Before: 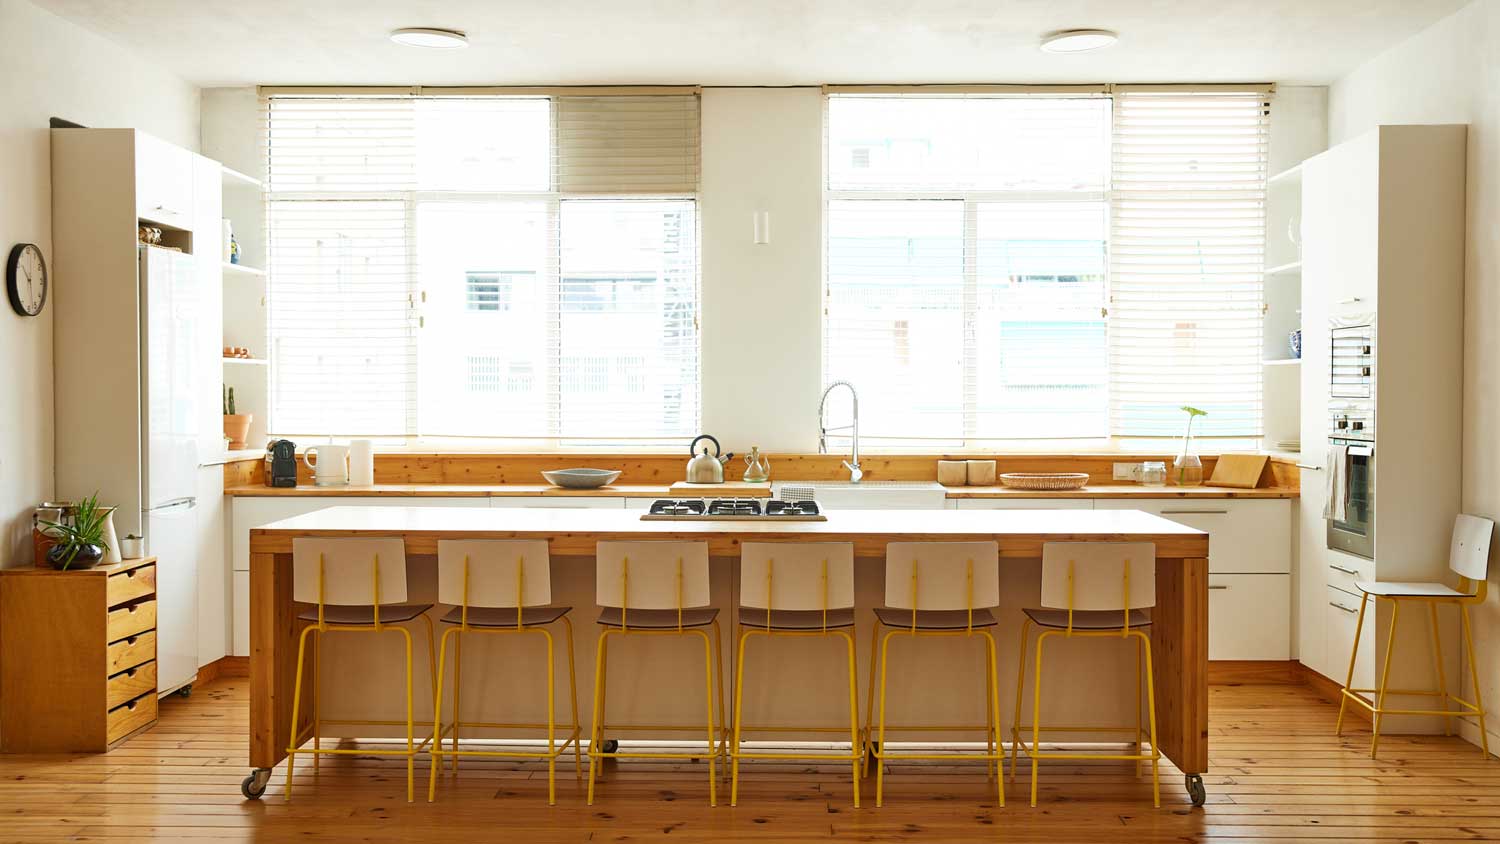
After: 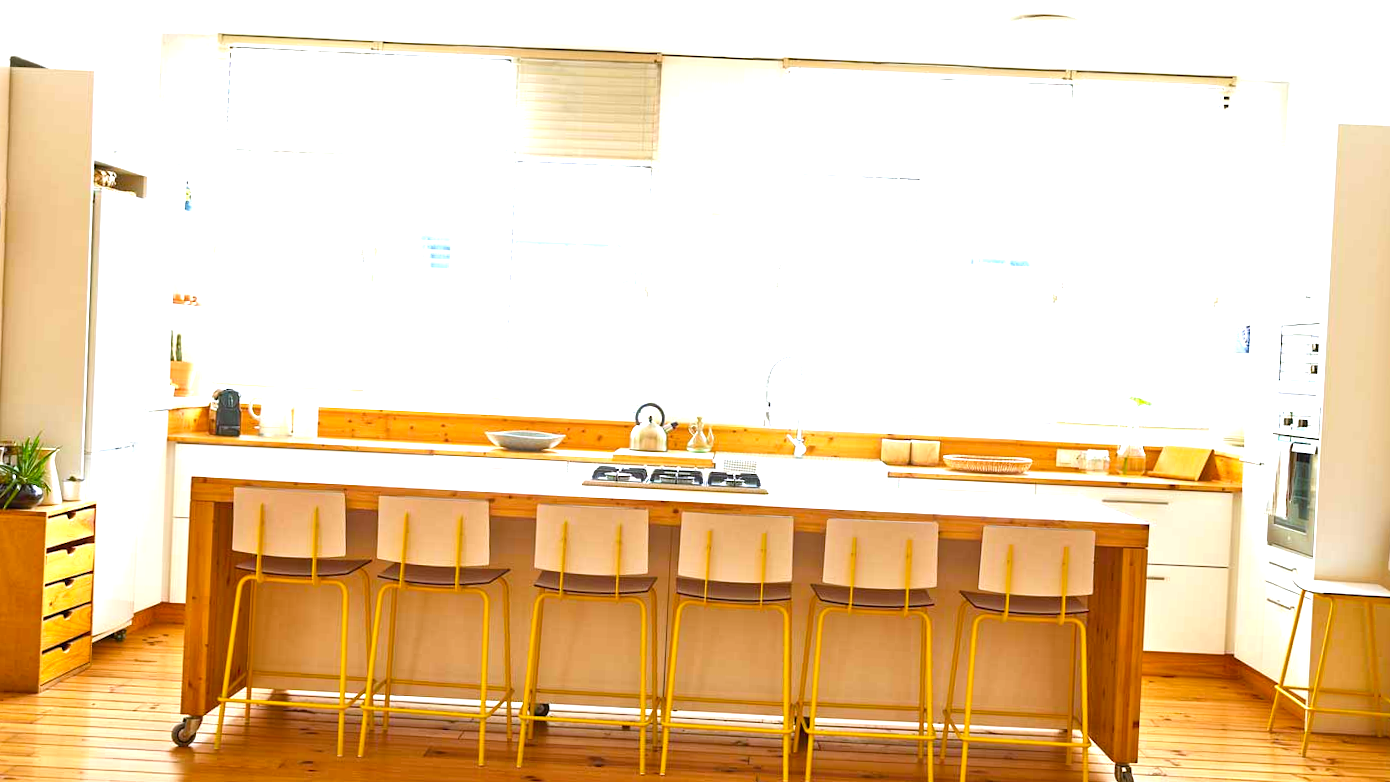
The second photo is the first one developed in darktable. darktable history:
color balance rgb: perceptual saturation grading › global saturation 25.542%
exposure: black level correction 0, exposure 1.122 EV, compensate exposure bias true, compensate highlight preservation false
crop and rotate: angle -2.58°
color calibration: illuminant as shot in camera, x 0.358, y 0.373, temperature 4628.91 K, gamut compression 1.68
